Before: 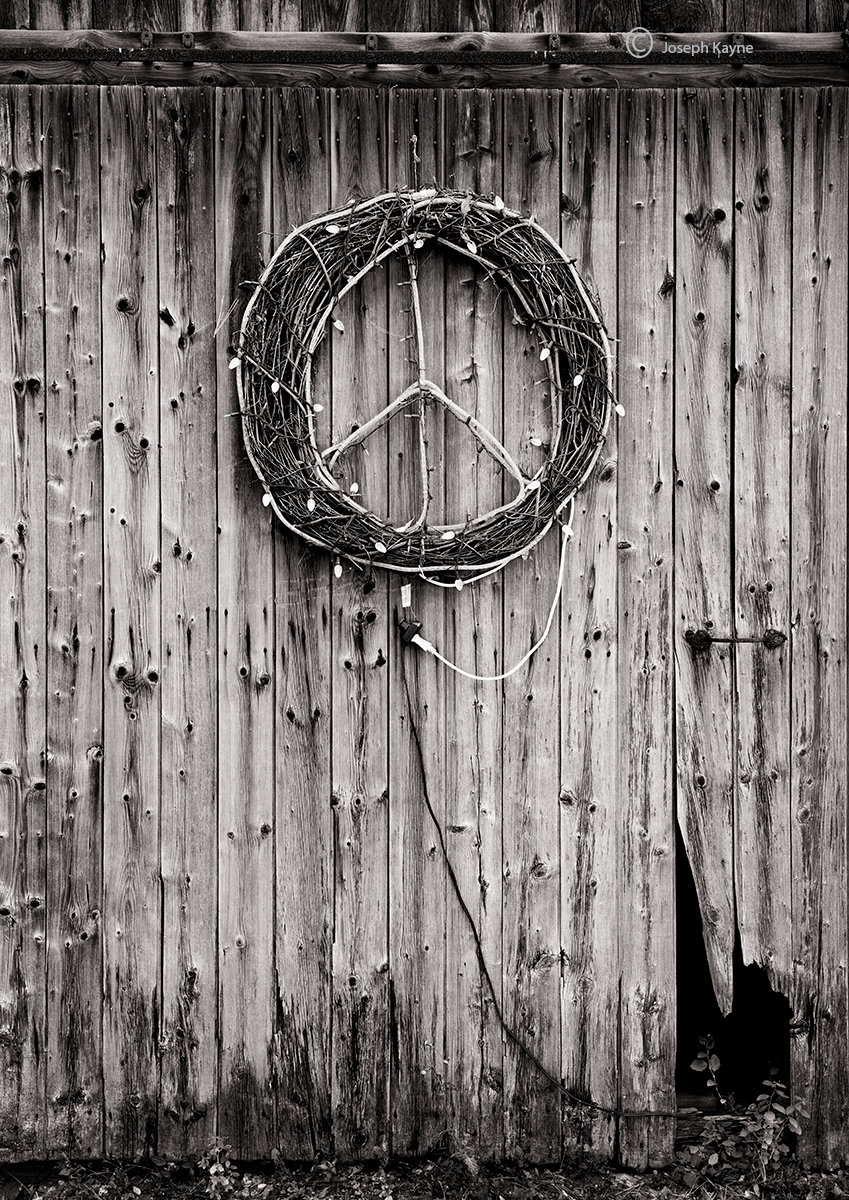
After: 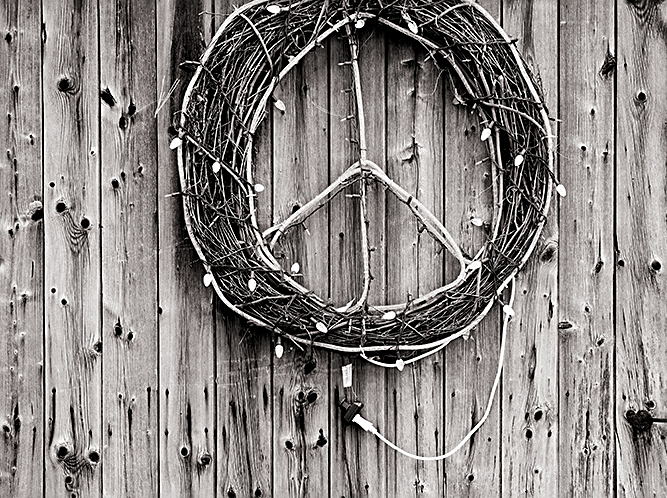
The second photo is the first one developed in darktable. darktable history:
sharpen: on, module defaults
crop: left 7.036%, top 18.398%, right 14.379%, bottom 40.043%
